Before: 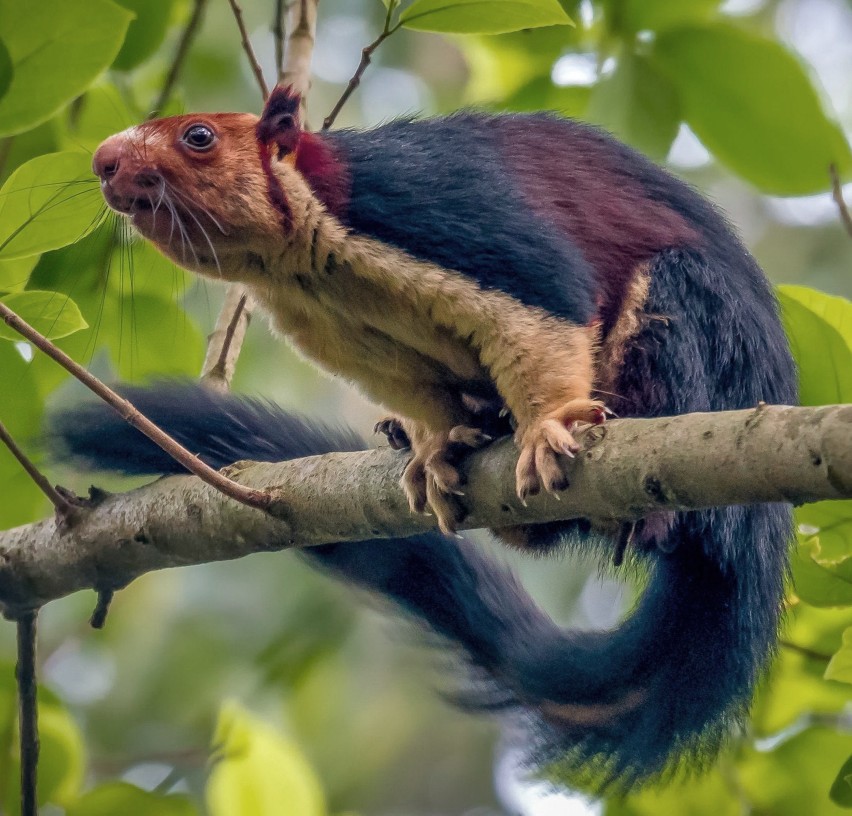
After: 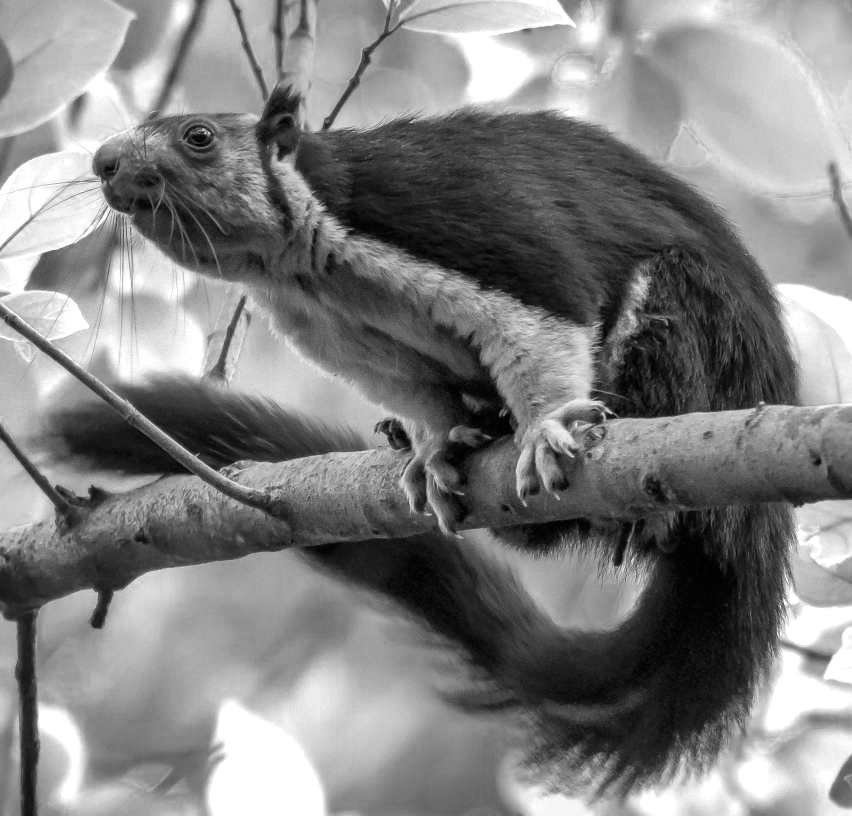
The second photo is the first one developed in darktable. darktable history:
color correction: saturation 0.57
color zones: curves: ch0 [(0, 0.554) (0.146, 0.662) (0.293, 0.86) (0.503, 0.774) (0.637, 0.106) (0.74, 0.072) (0.866, 0.488) (0.998, 0.569)]; ch1 [(0, 0) (0.143, 0) (0.286, 0) (0.429, 0) (0.571, 0) (0.714, 0) (0.857, 0)]
